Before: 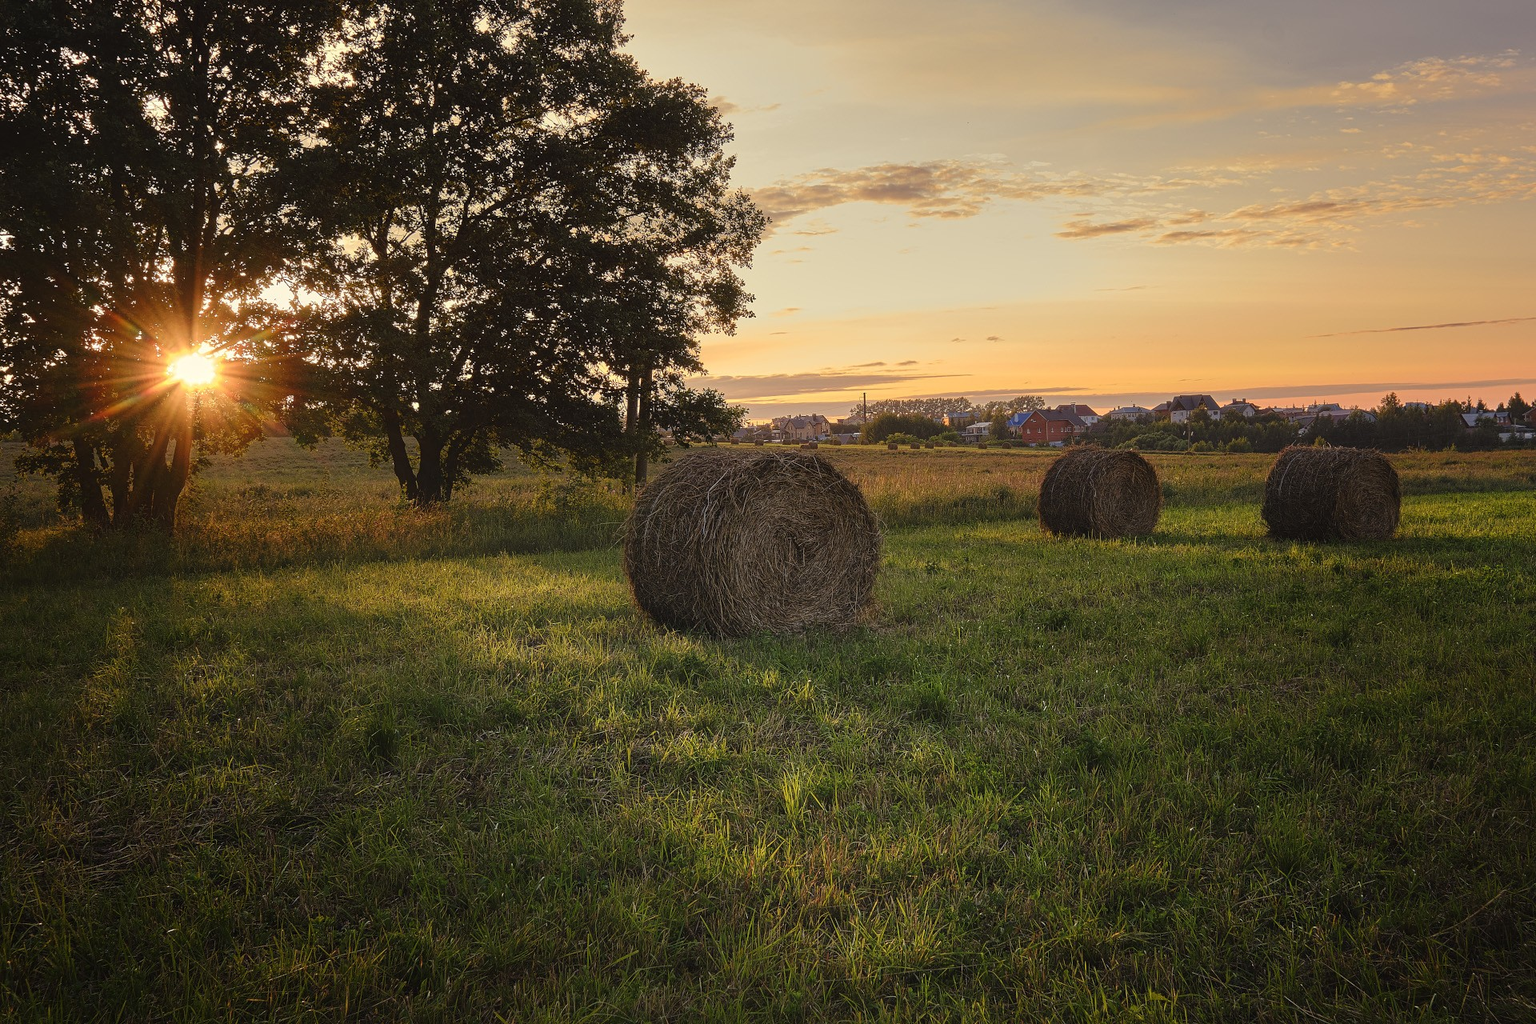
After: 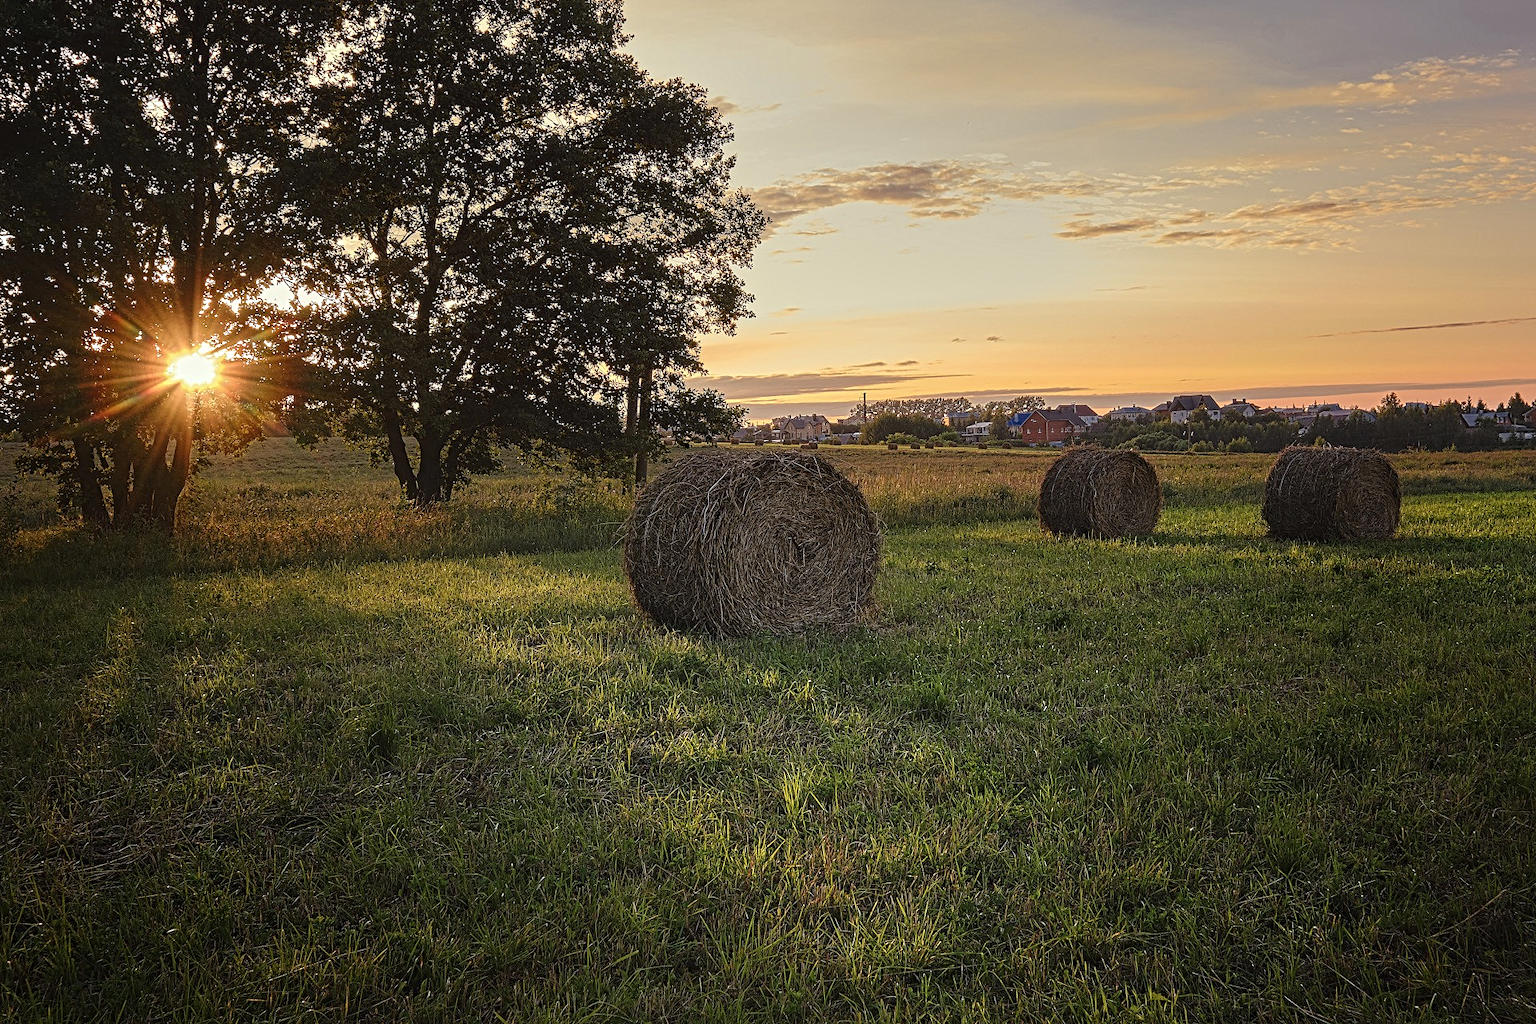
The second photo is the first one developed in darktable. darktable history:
contrast equalizer: y [[0.5, 0.5, 0.5, 0.539, 0.64, 0.611], [0.5 ×6], [0.5 ×6], [0 ×6], [0 ×6]]
color zones: curves: ch0 [(0, 0.497) (0.143, 0.5) (0.286, 0.5) (0.429, 0.483) (0.571, 0.116) (0.714, -0.006) (0.857, 0.28) (1, 0.497)]
white balance: red 0.974, blue 1.044
